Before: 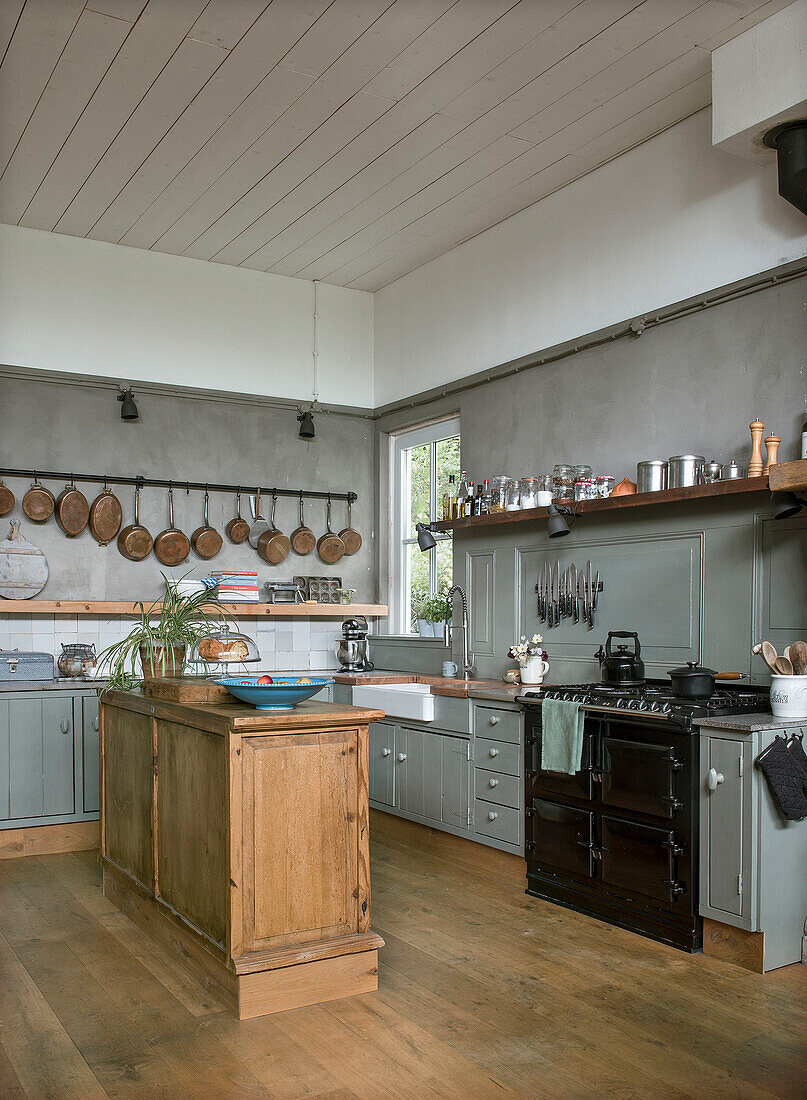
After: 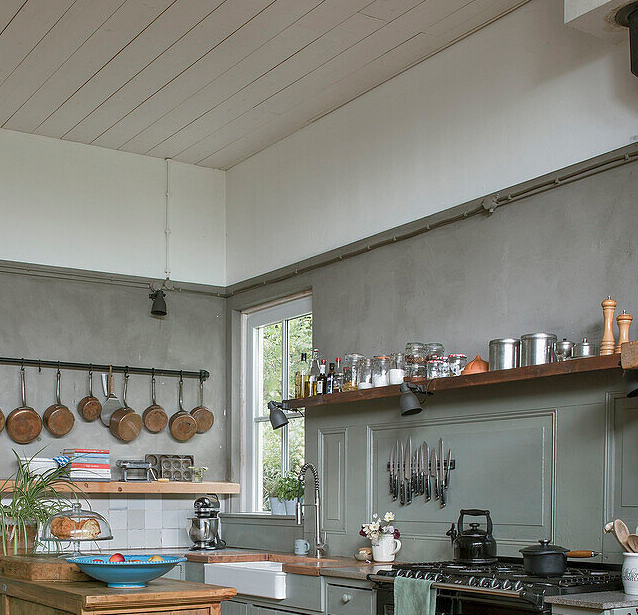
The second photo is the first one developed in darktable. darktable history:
shadows and highlights: highlights color adjustment 0.208%
crop: left 18.353%, top 11.11%, right 2.504%, bottom 32.958%
